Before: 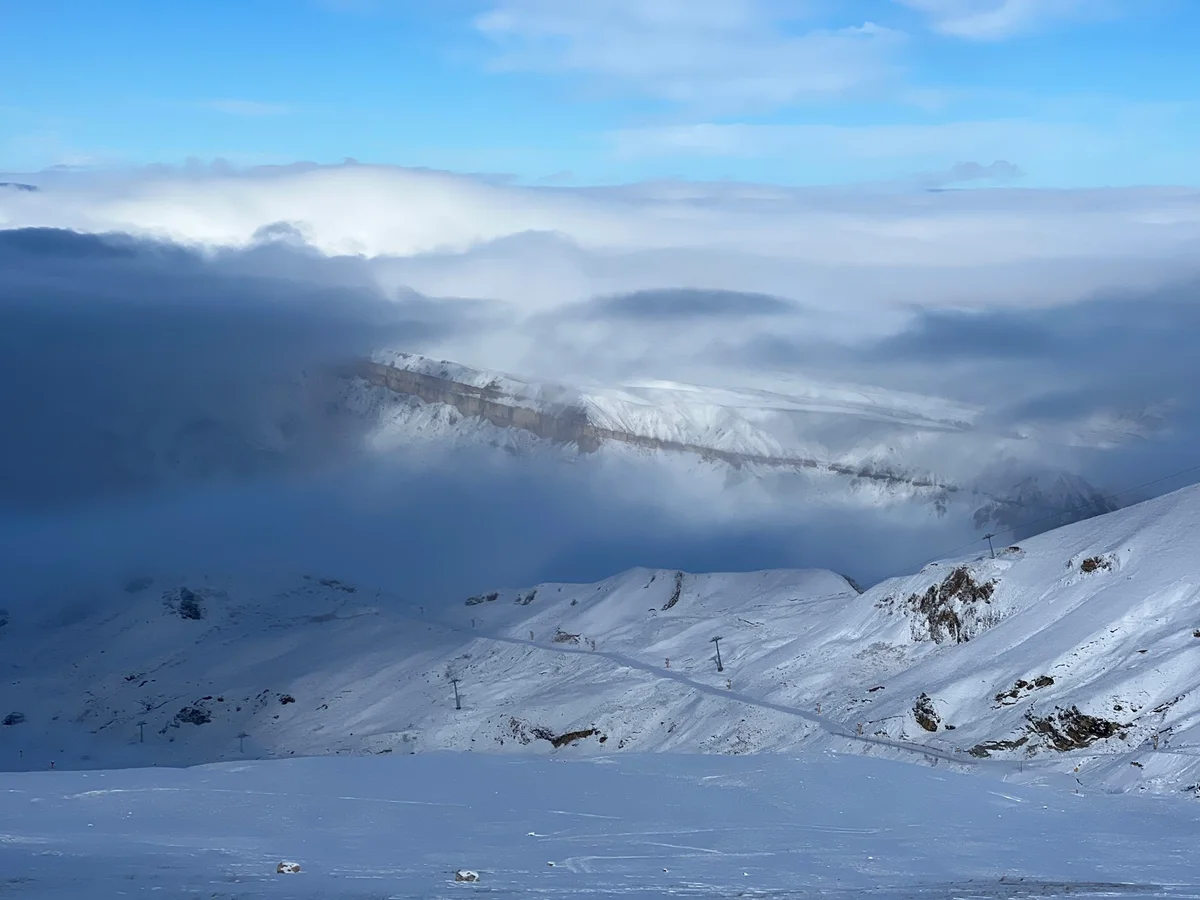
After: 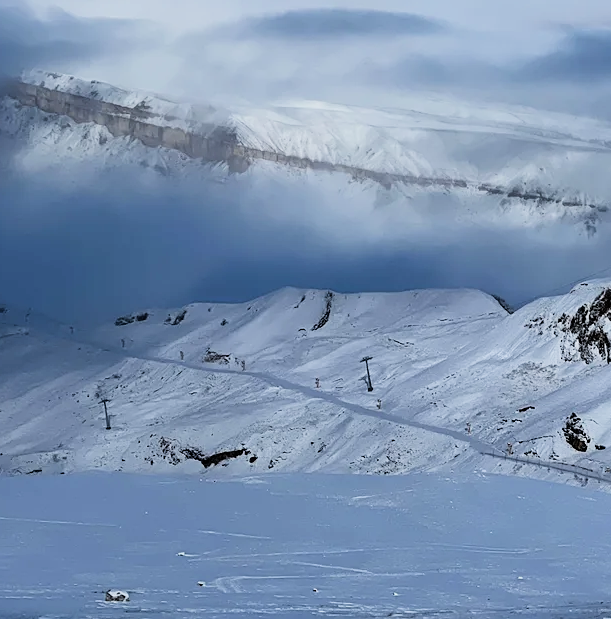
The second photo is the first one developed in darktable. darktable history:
sharpen: amount 0.2
crop and rotate: left 29.237%, top 31.152%, right 19.807%
filmic rgb: black relative exposure -5 EV, hardness 2.88, contrast 1.5
